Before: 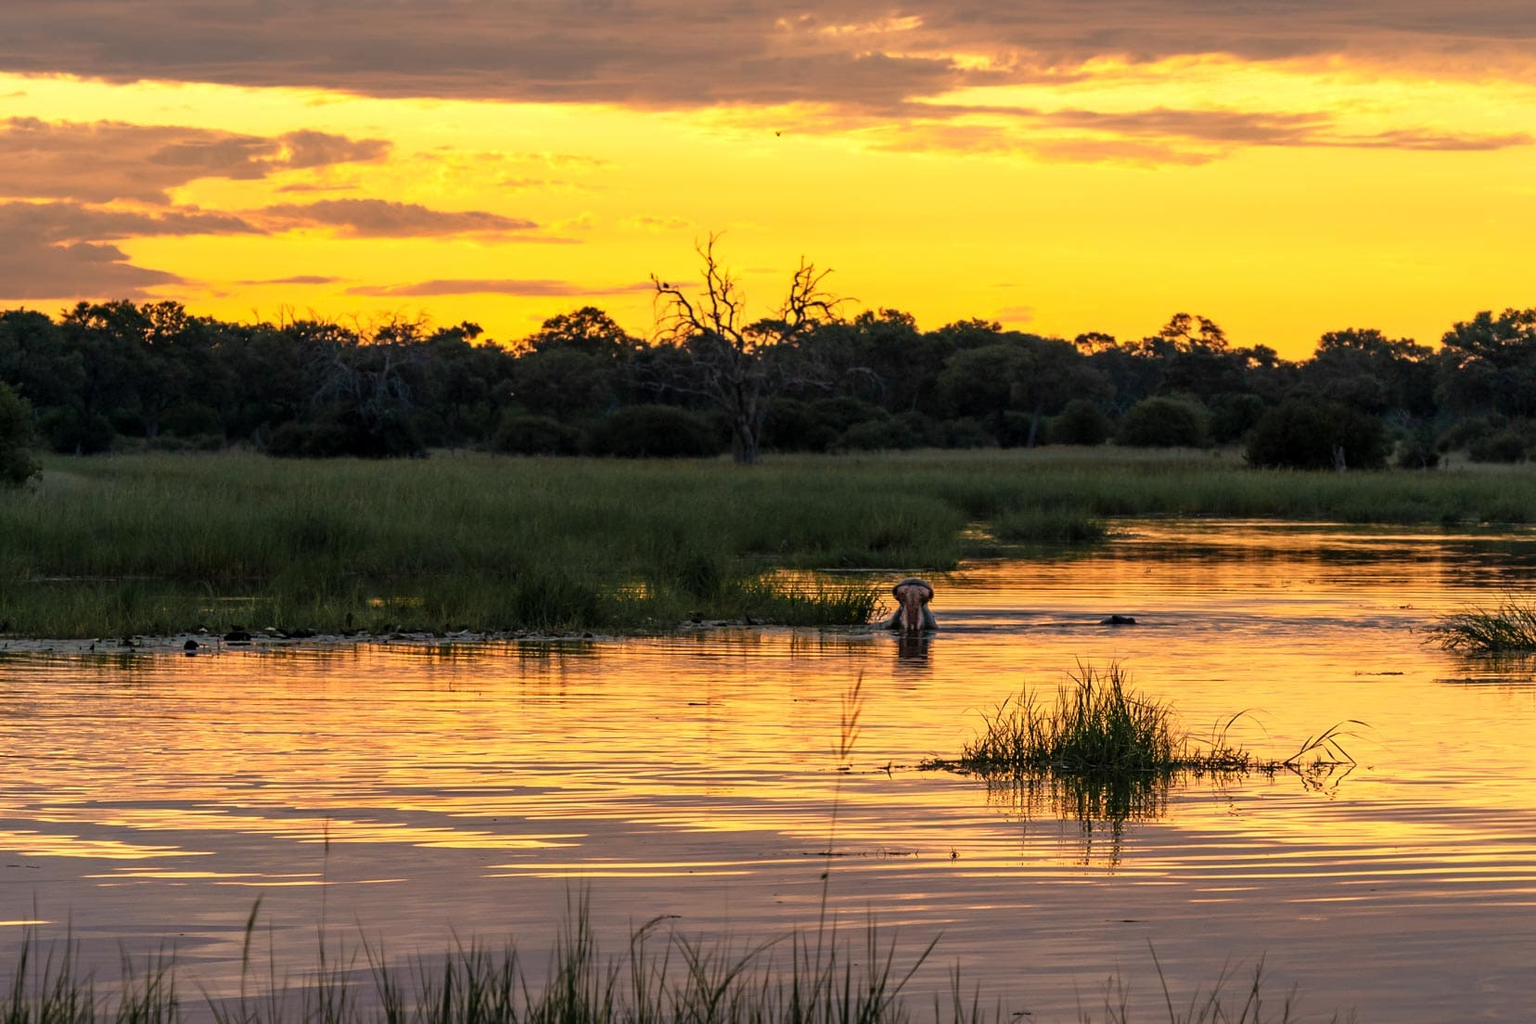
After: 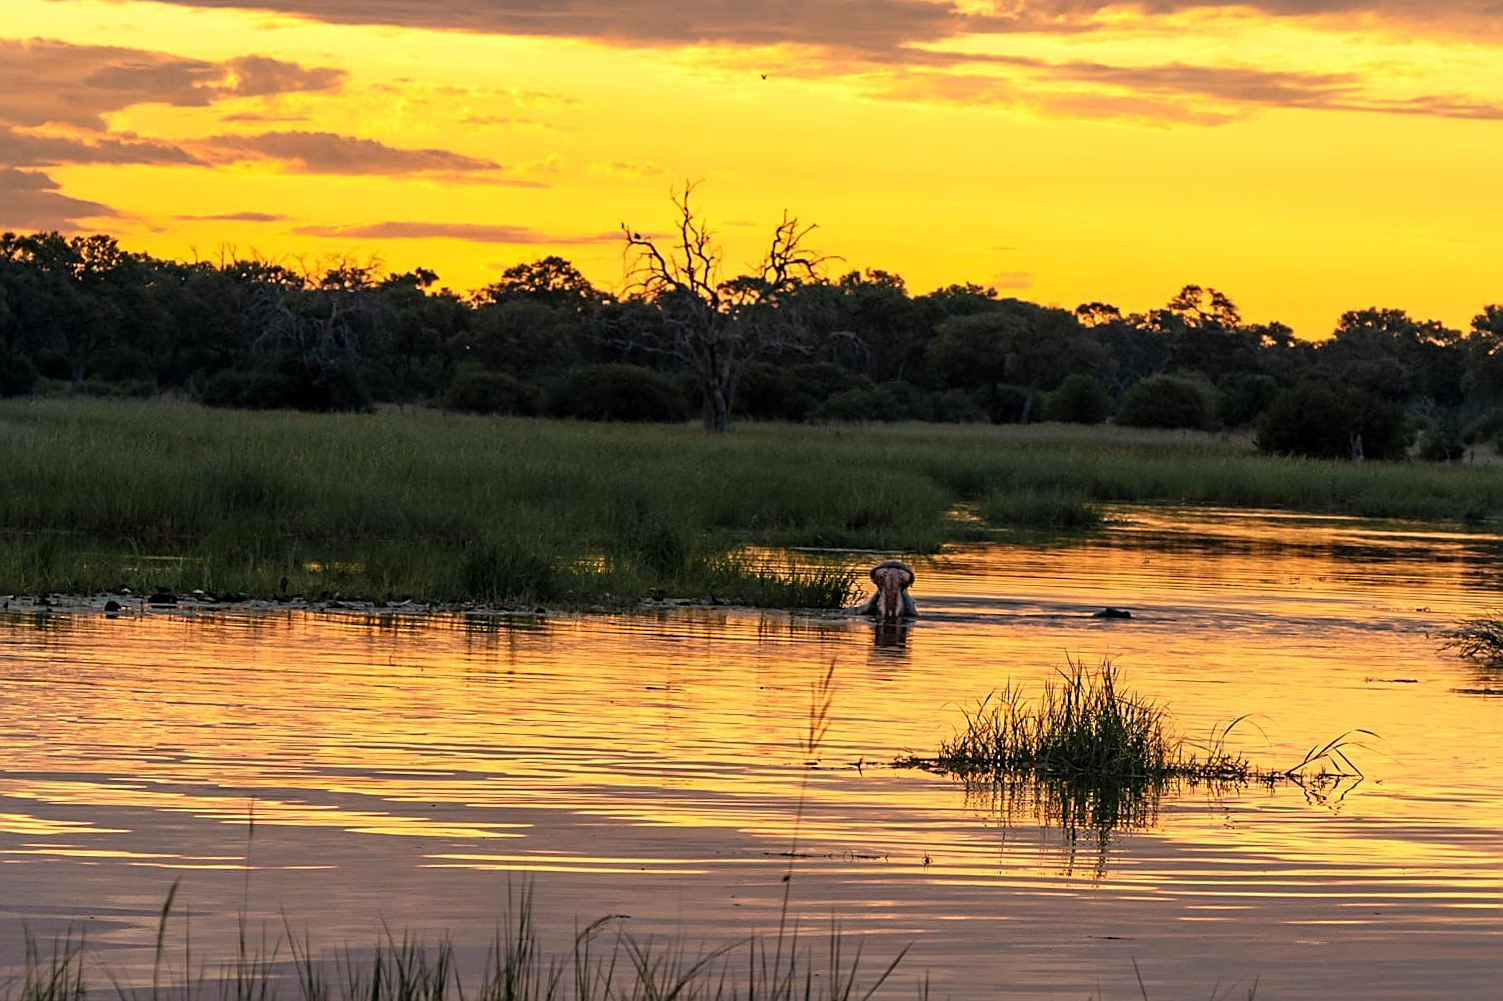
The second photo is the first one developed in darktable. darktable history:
crop and rotate: angle -1.95°, left 3.155%, top 3.991%, right 1.477%, bottom 0.683%
sharpen: on, module defaults
